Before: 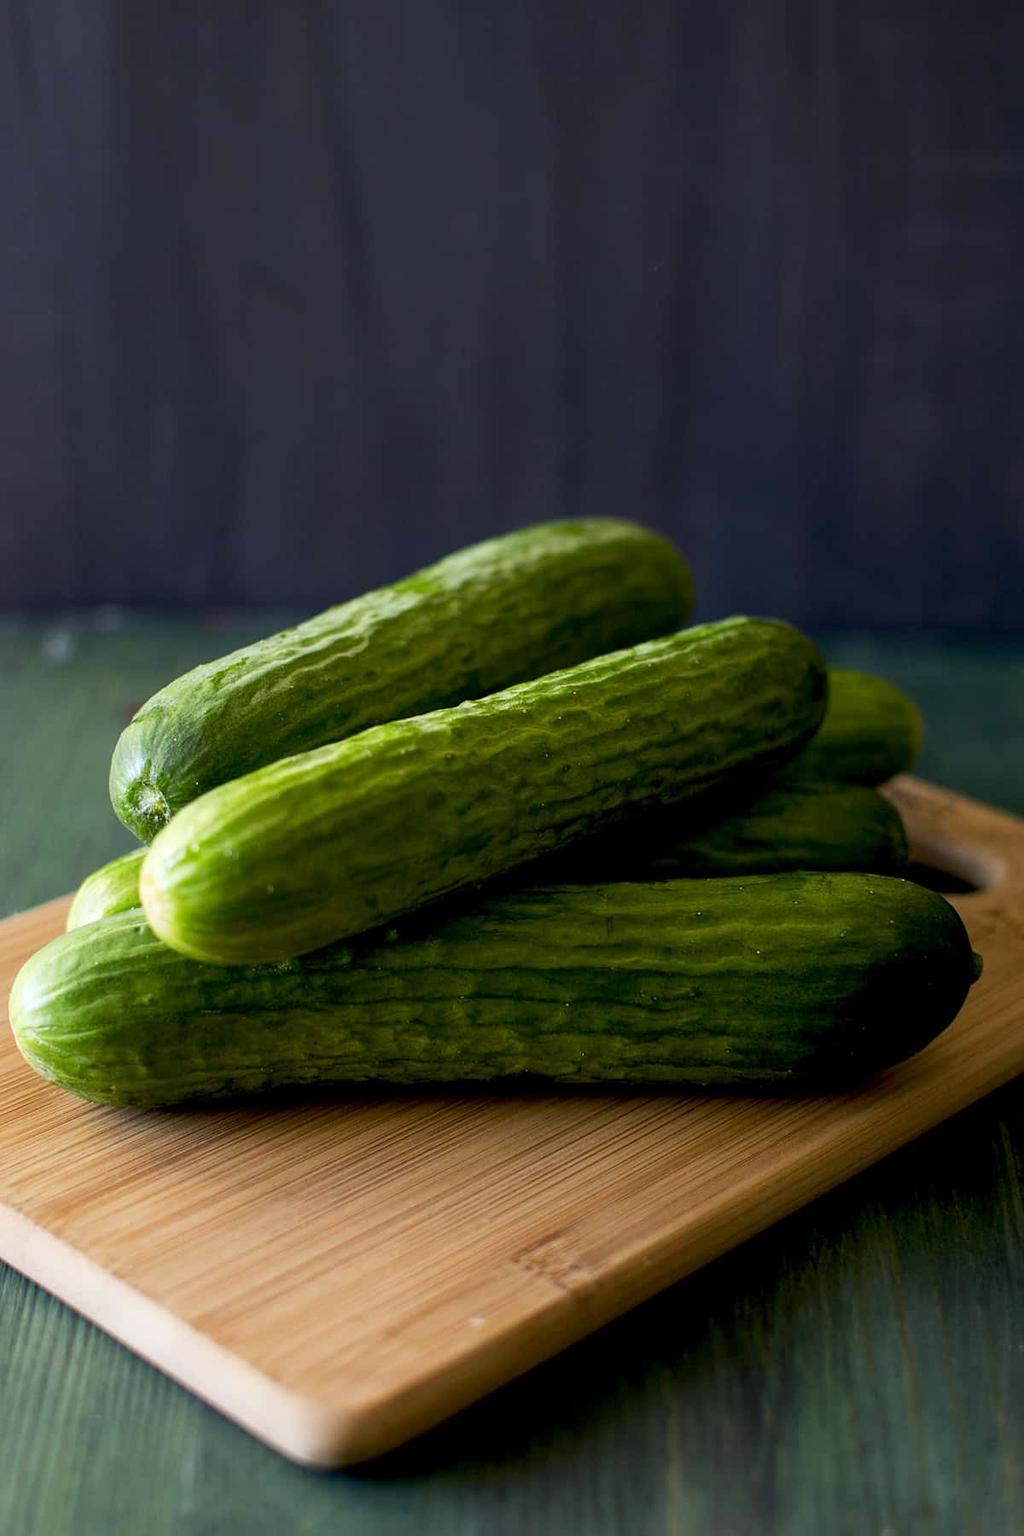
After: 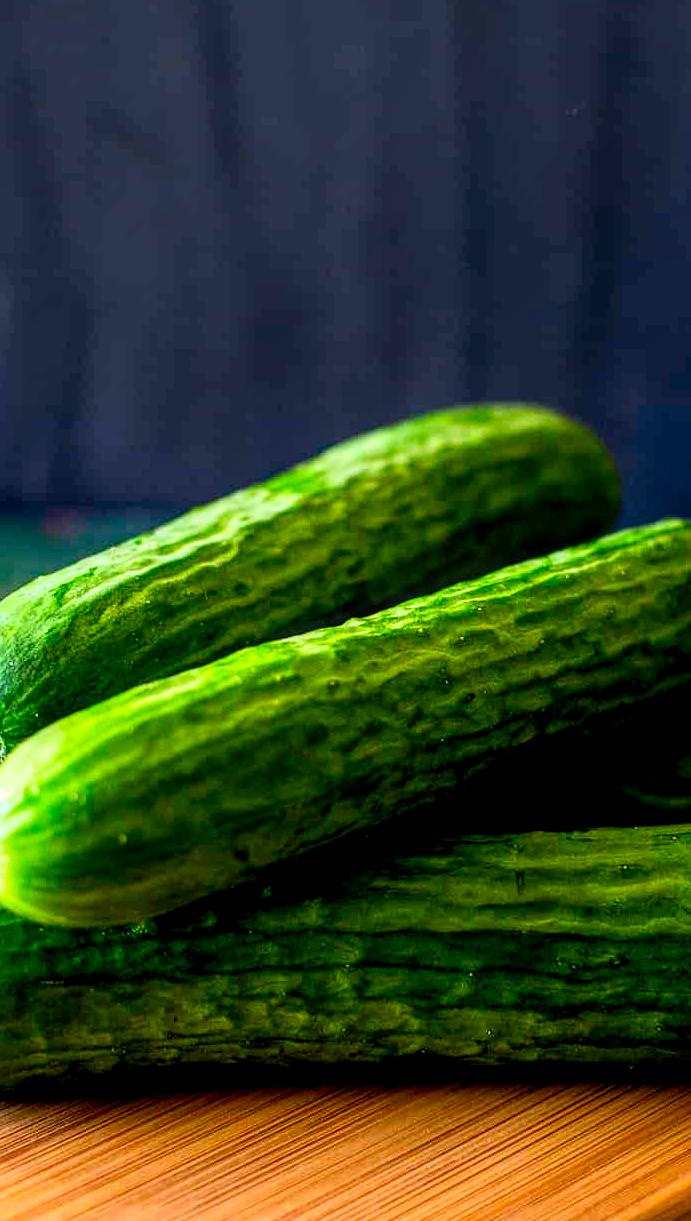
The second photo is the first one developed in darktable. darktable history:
crop: left 16.174%, top 11.302%, right 26.181%, bottom 20.811%
shadows and highlights: shadows 12.11, white point adjustment 1.34, highlights -1.95, highlights color adjustment 31.56%, soften with gaussian
local contrast: highlights 23%, detail 150%
filmic rgb: black relative exposure -9.59 EV, white relative exposure 3.05 EV, hardness 6.07, iterations of high-quality reconstruction 0
contrast brightness saturation: contrast 0.204, brightness 0.2, saturation 0.782
